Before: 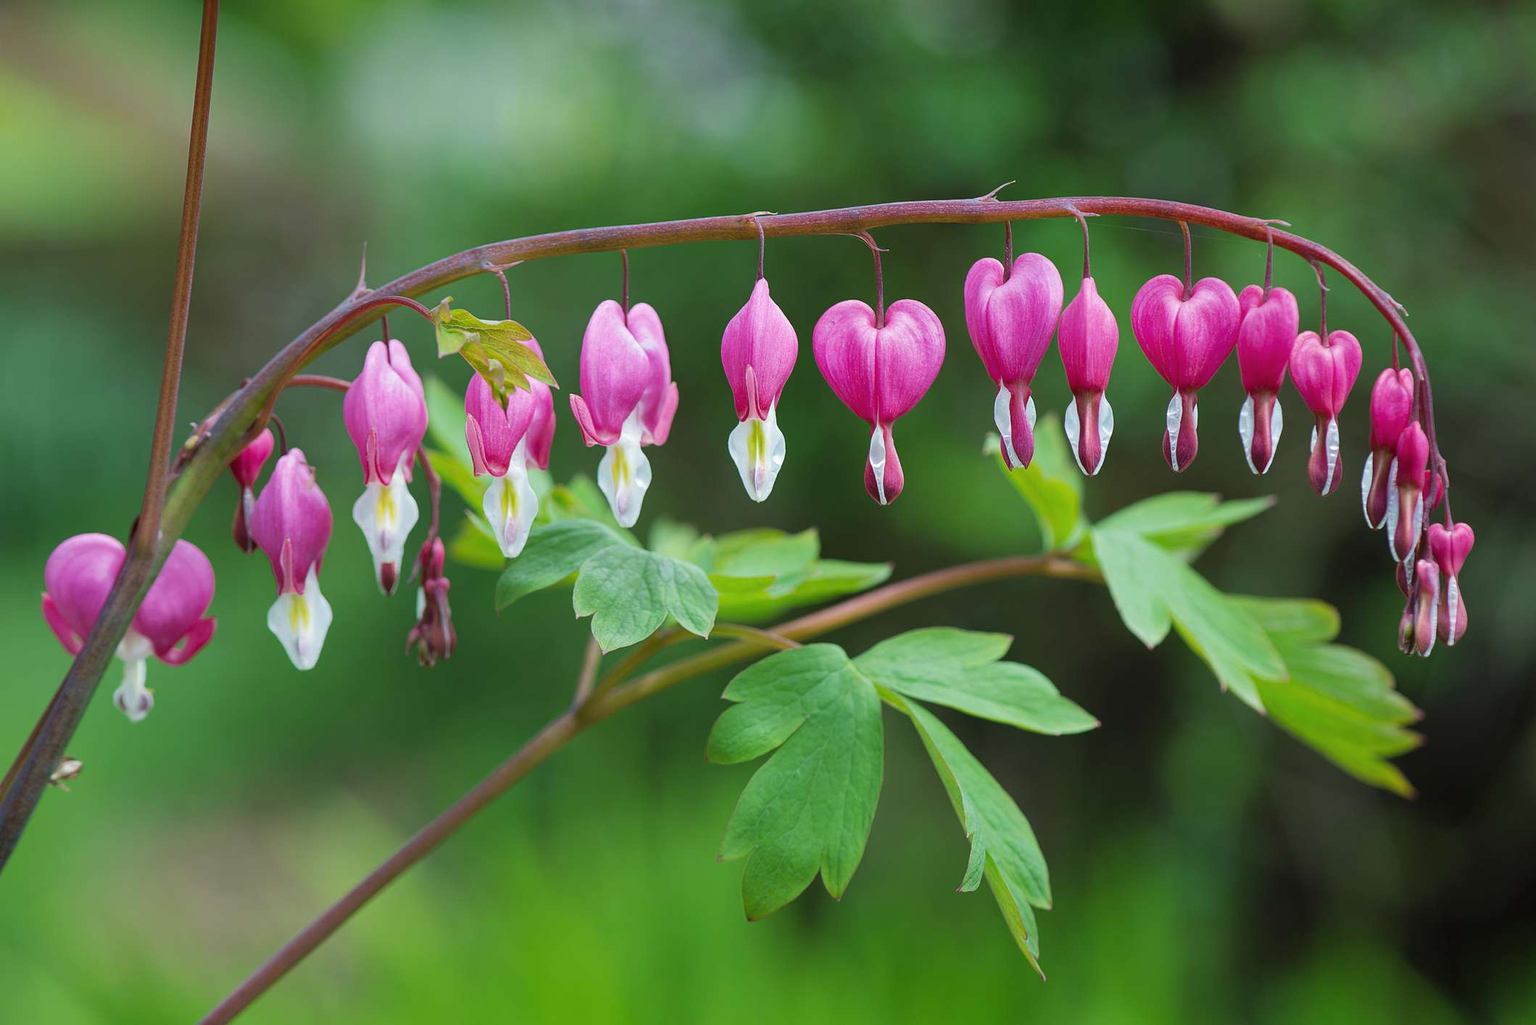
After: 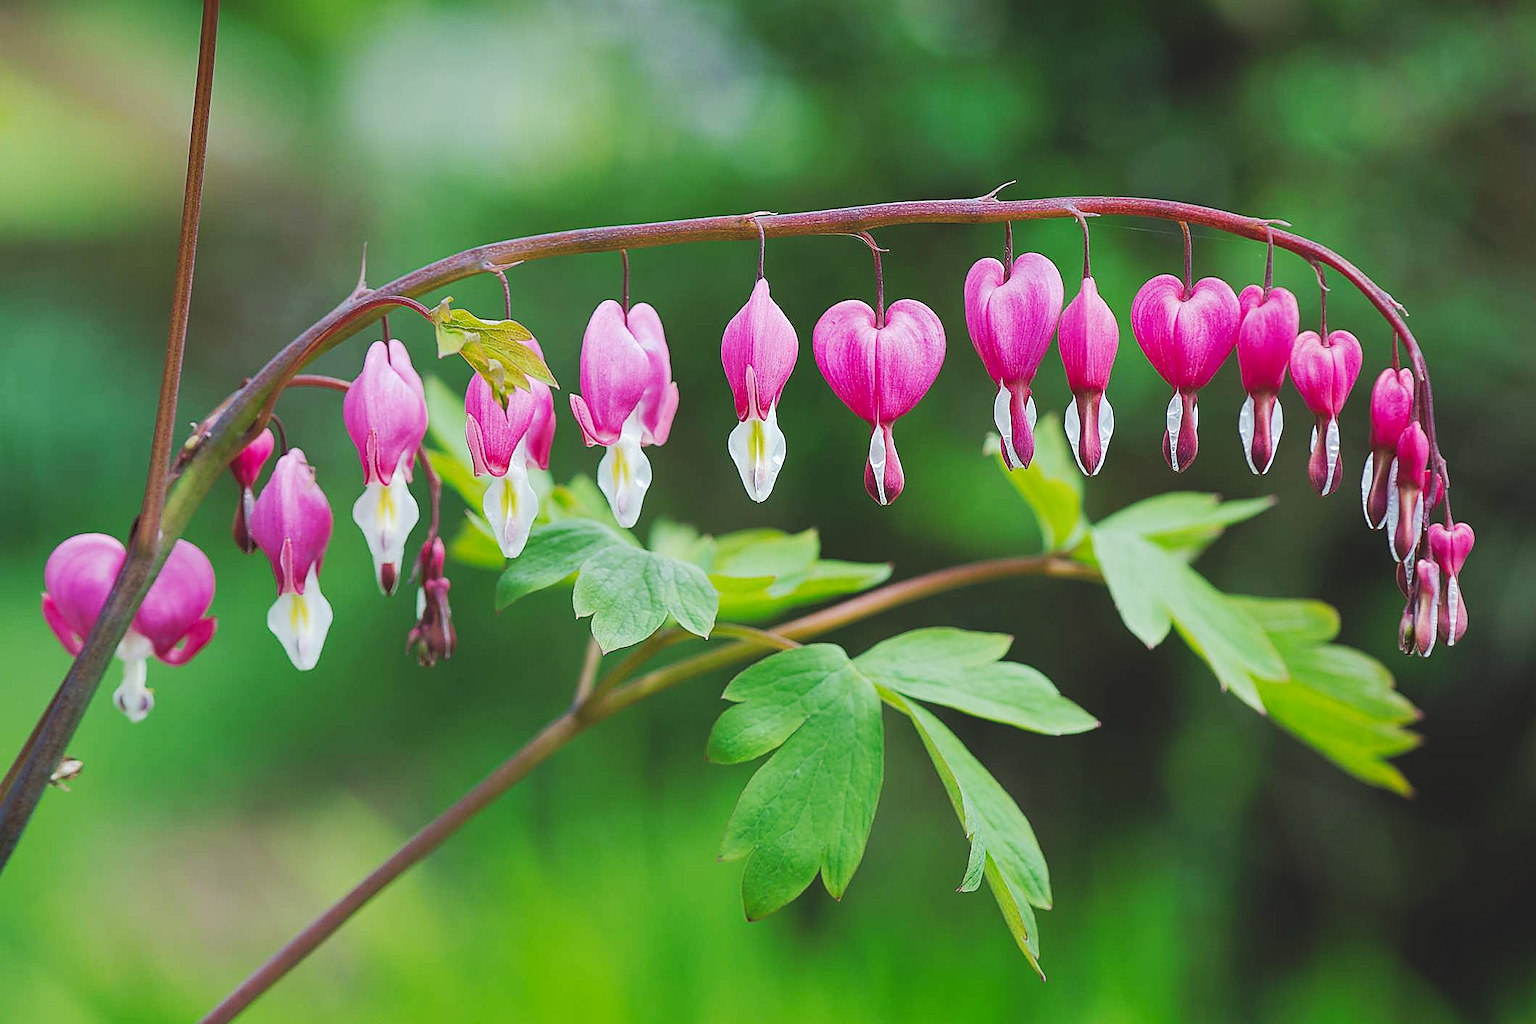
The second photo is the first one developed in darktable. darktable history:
sharpen: radius 1.4, amount 1.25, threshold 0.7
tone curve: curves: ch0 [(0, 0) (0.003, 0.126) (0.011, 0.129) (0.025, 0.129) (0.044, 0.136) (0.069, 0.145) (0.1, 0.162) (0.136, 0.182) (0.177, 0.211) (0.224, 0.254) (0.277, 0.307) (0.335, 0.366) (0.399, 0.441) (0.468, 0.533) (0.543, 0.624) (0.623, 0.702) (0.709, 0.774) (0.801, 0.835) (0.898, 0.904) (1, 1)], preserve colors none
exposure: black level correction 0.001, compensate highlight preservation false
